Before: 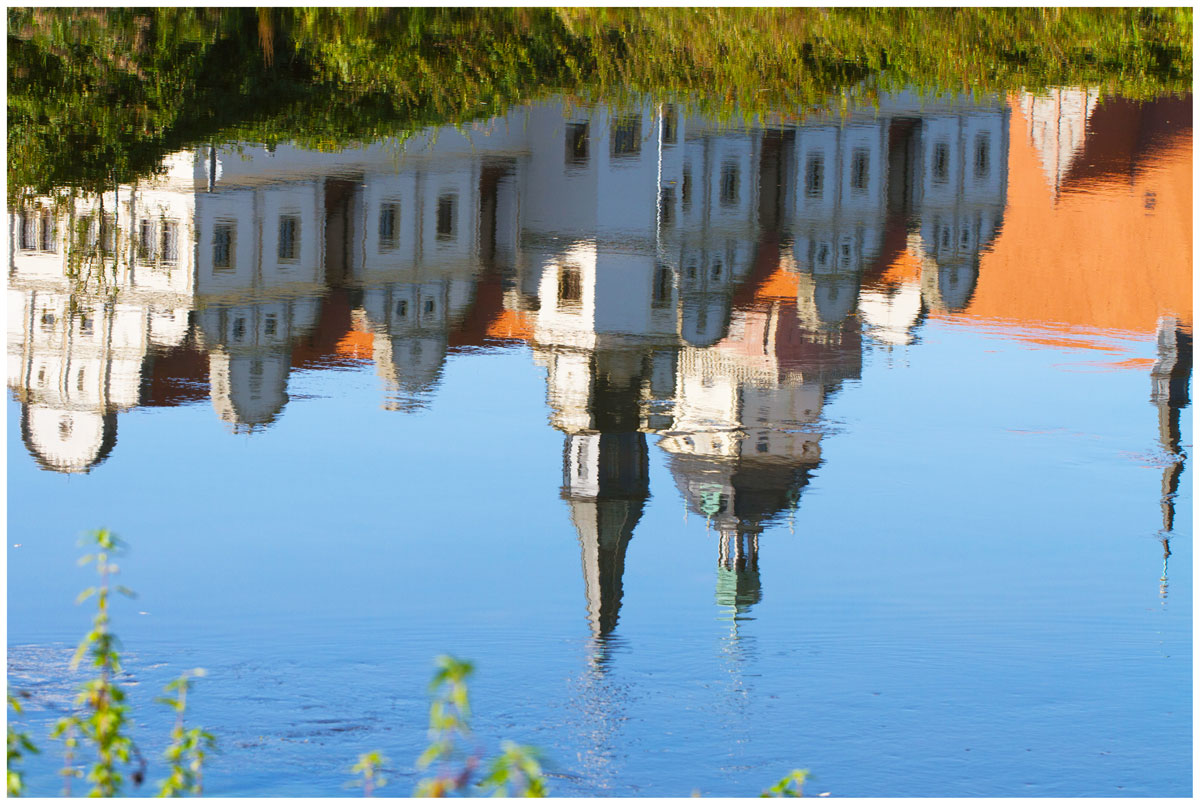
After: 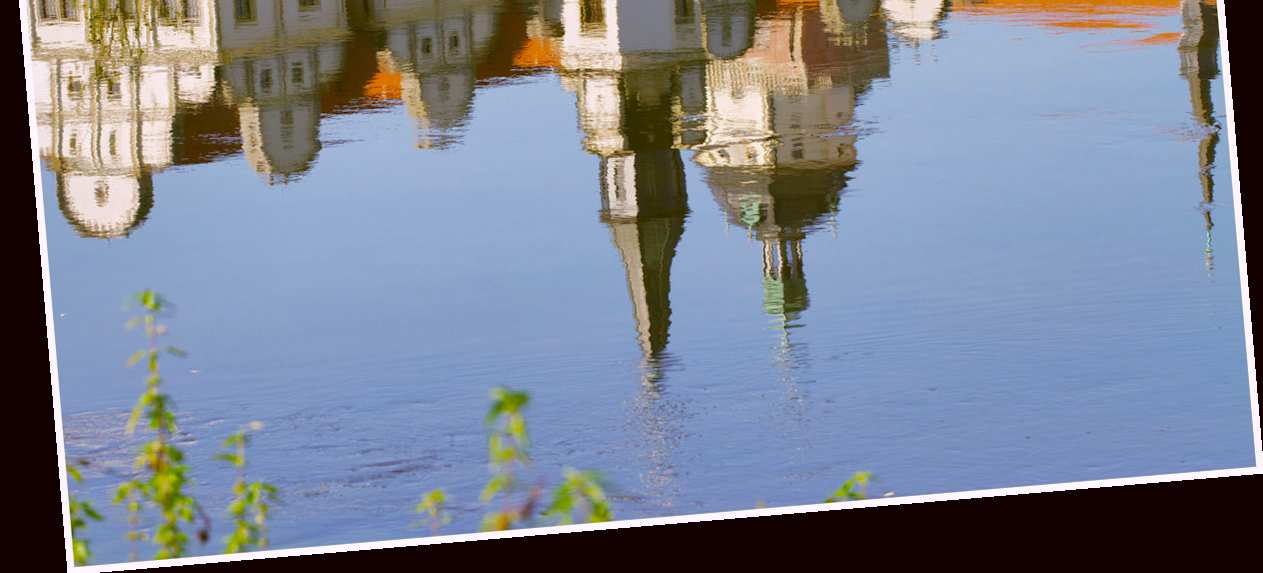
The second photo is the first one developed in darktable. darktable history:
color correction: highlights a* 8.98, highlights b* 15.09, shadows a* -0.49, shadows b* 26.52
crop and rotate: top 36.435%
rotate and perspective: rotation -4.86°, automatic cropping off
shadows and highlights: shadows 40, highlights -60
white balance: red 0.924, blue 1.095
